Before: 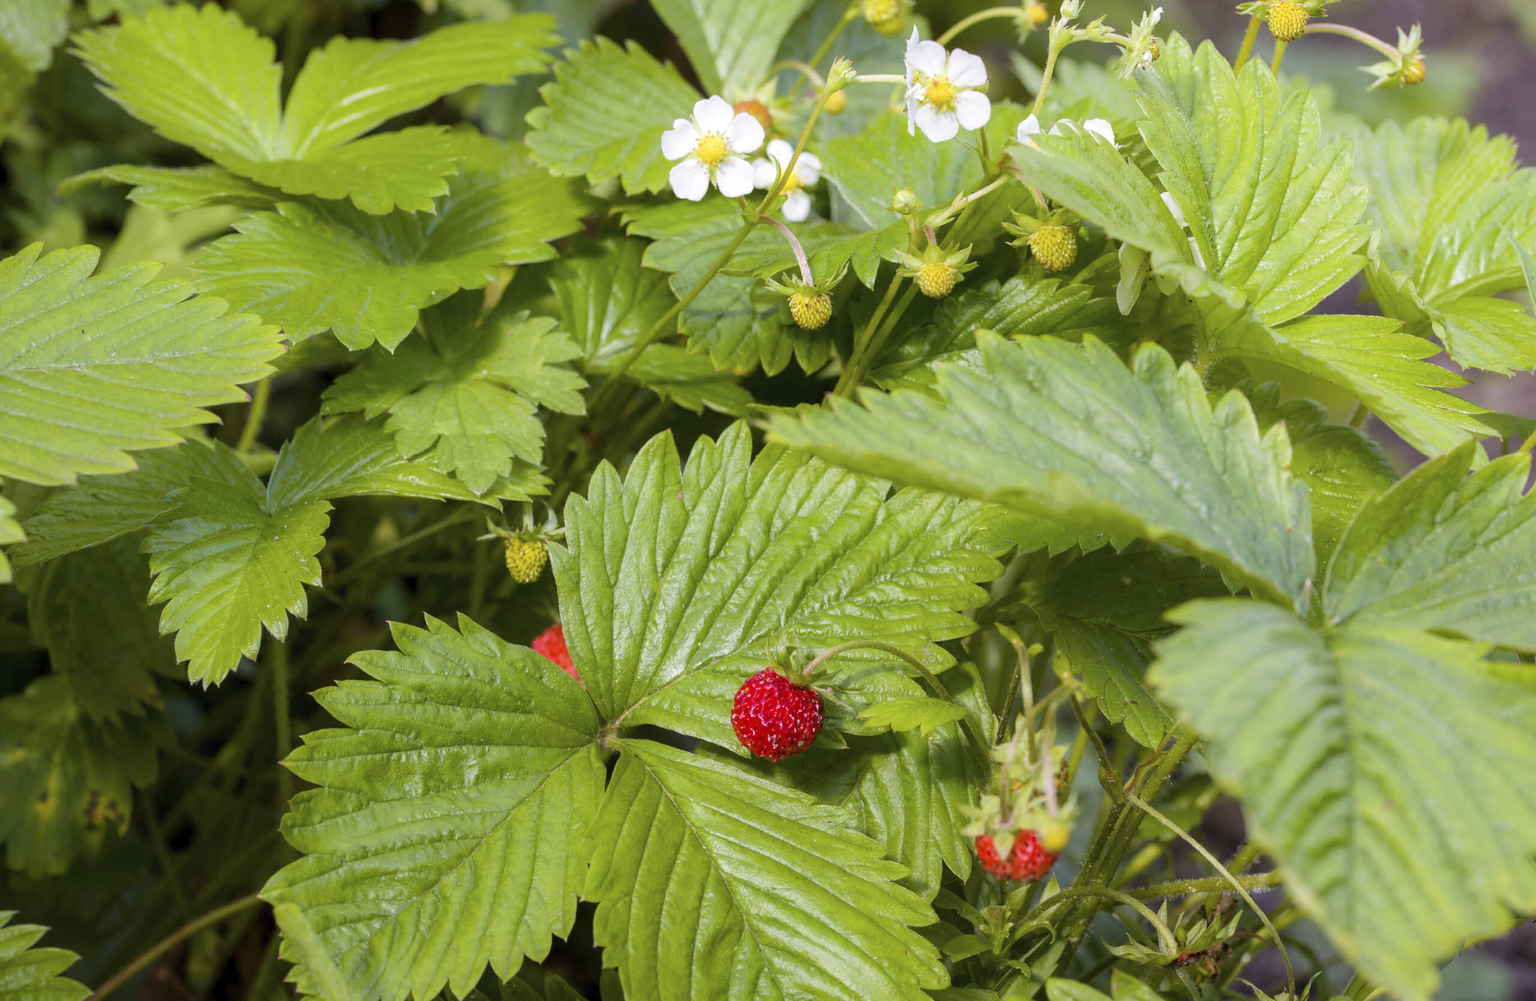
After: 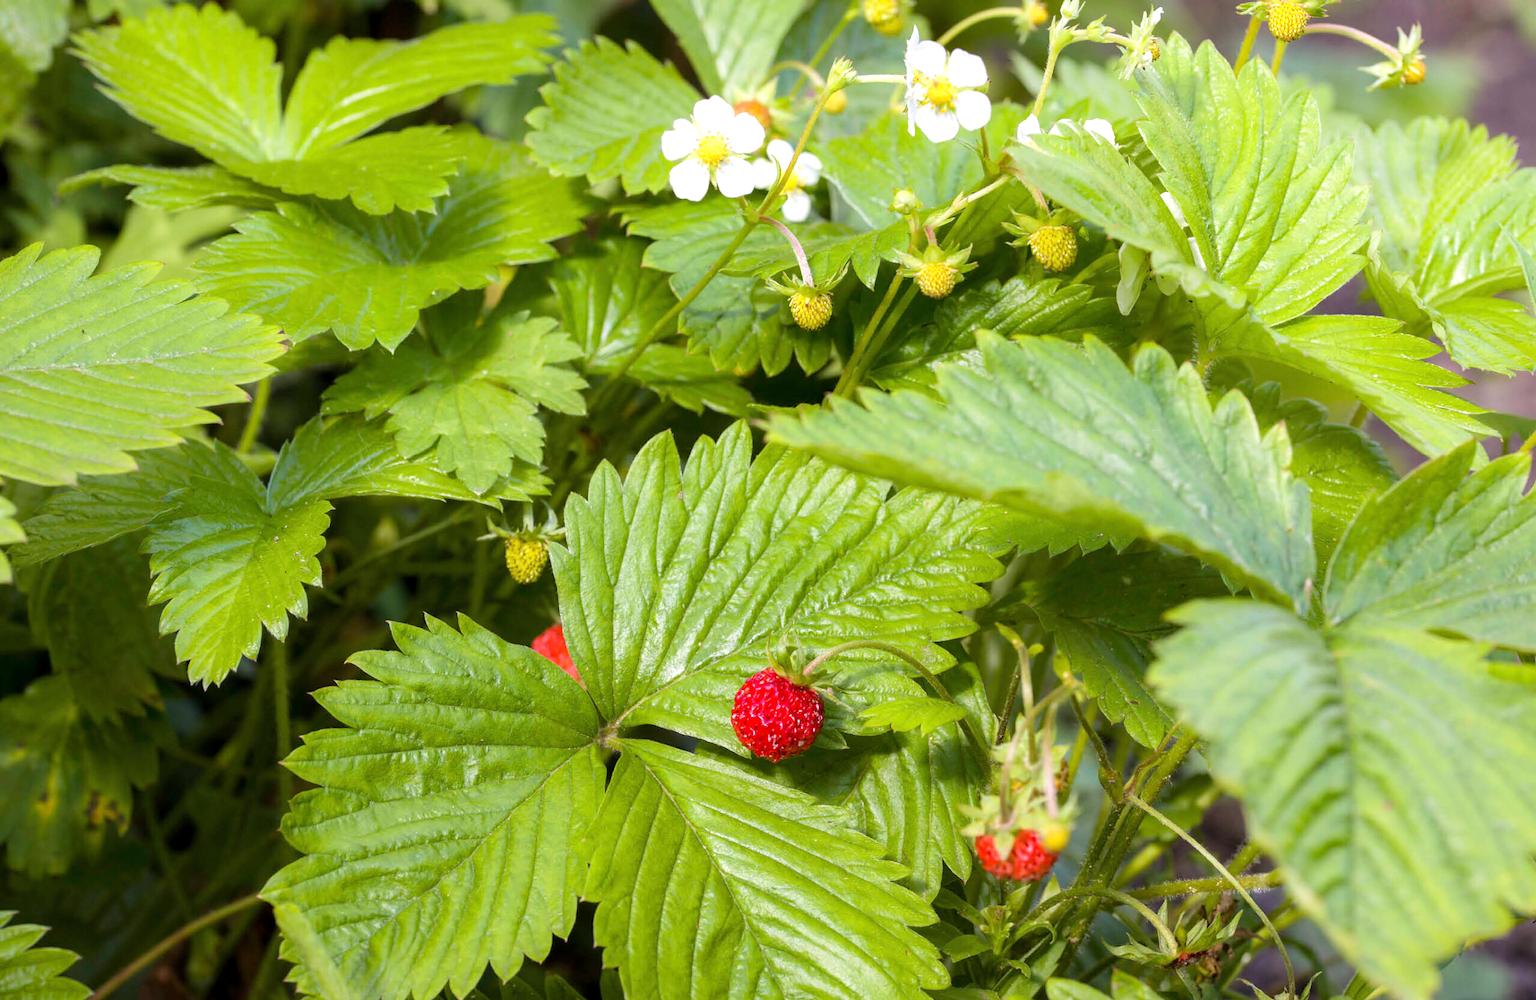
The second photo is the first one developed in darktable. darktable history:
exposure: exposure 0.374 EV, compensate highlight preservation false
